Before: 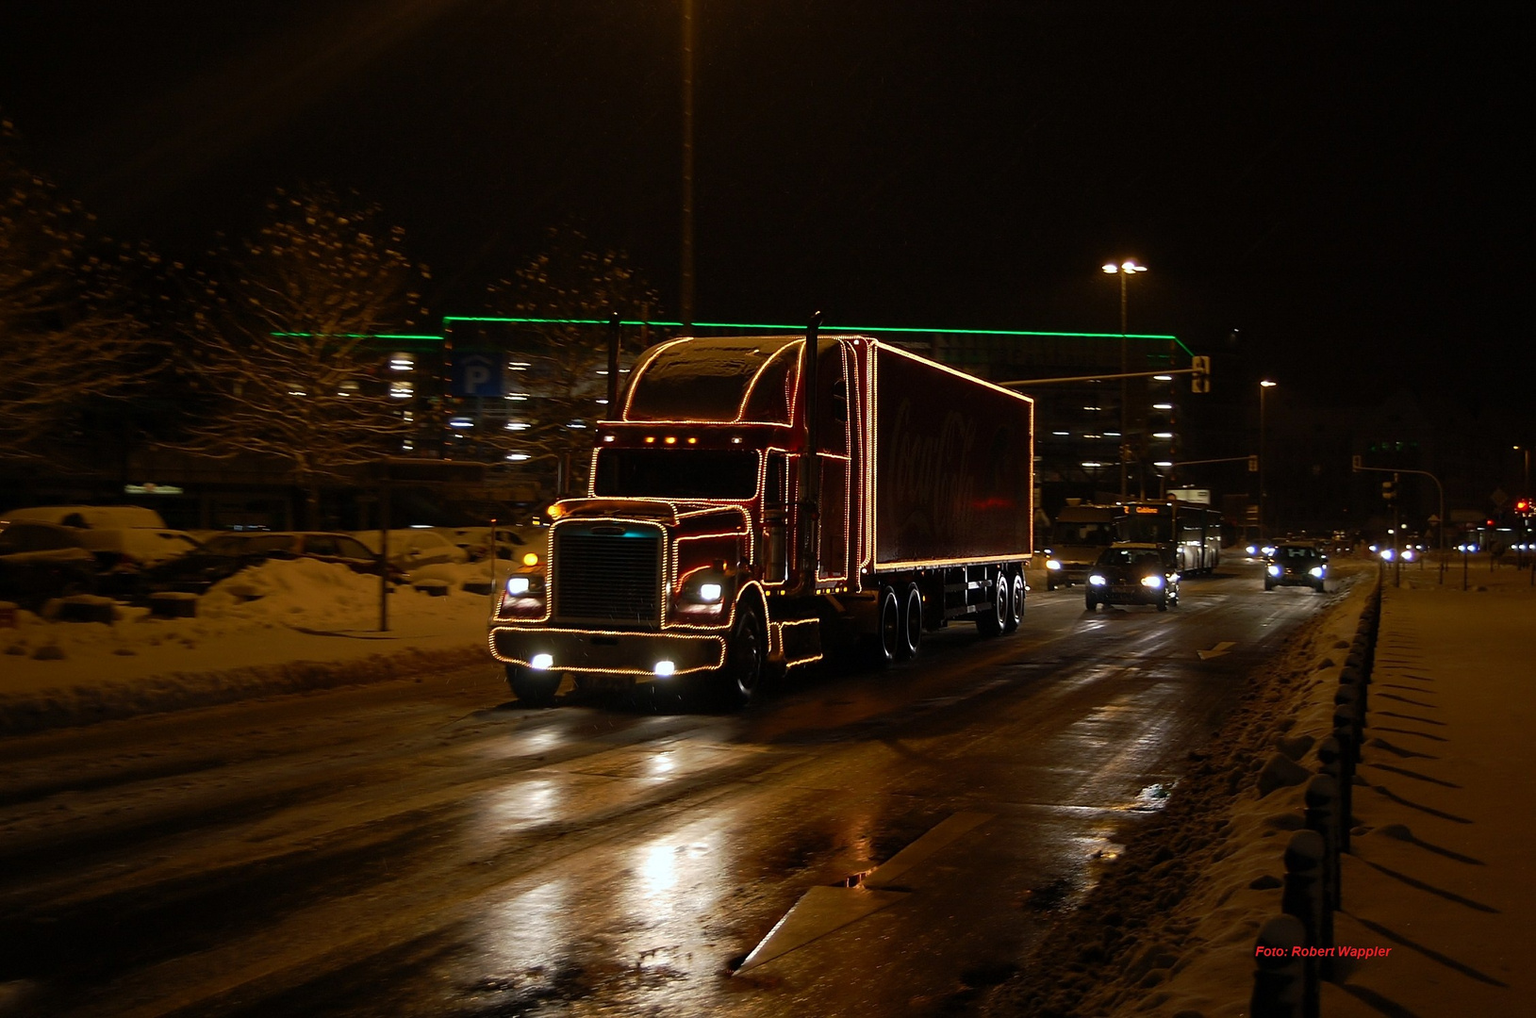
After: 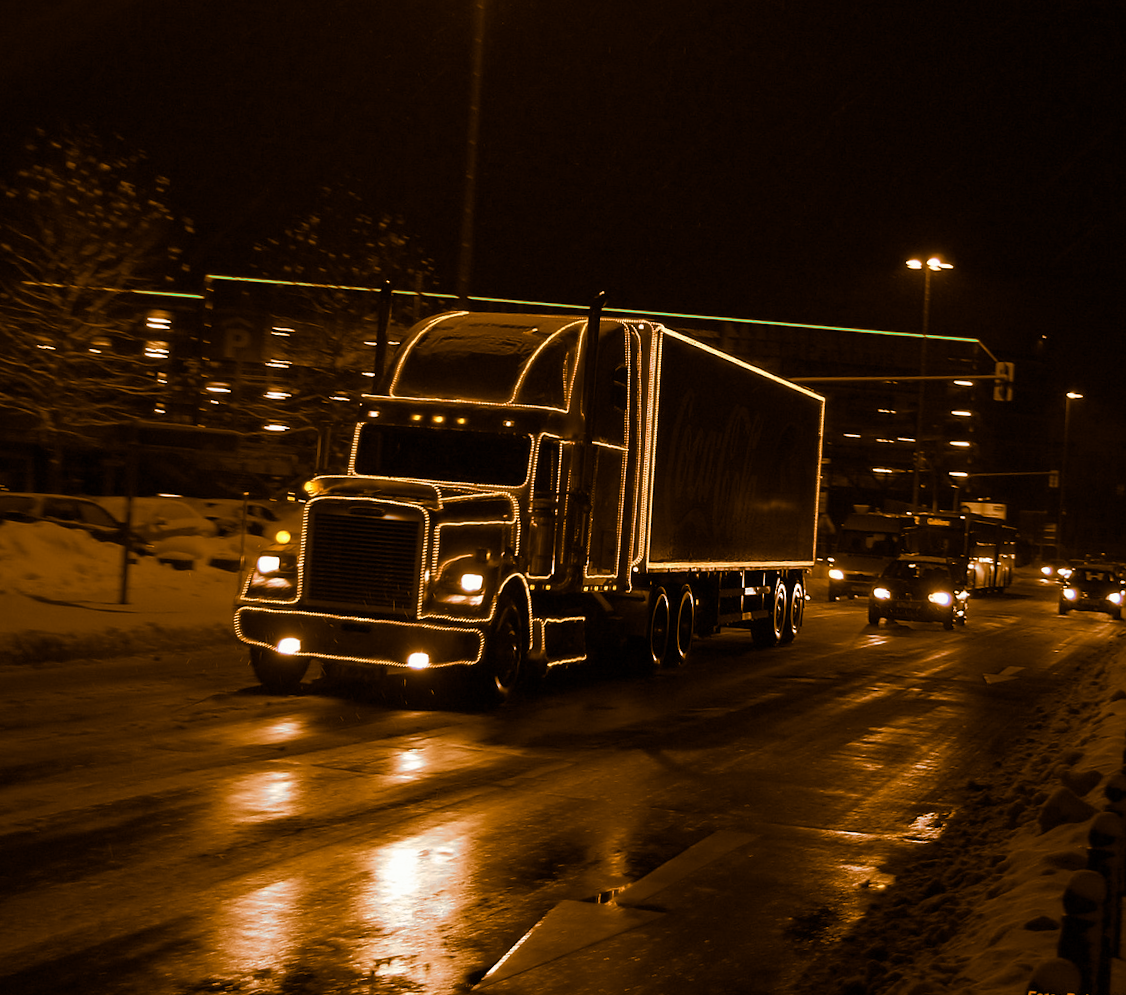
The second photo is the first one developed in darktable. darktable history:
crop and rotate: angle -3.27°, left 14.277%, top 0.028%, right 10.766%, bottom 0.028%
split-toning: shadows › hue 26°, shadows › saturation 0.92, highlights › hue 40°, highlights › saturation 0.92, balance -63, compress 0%
